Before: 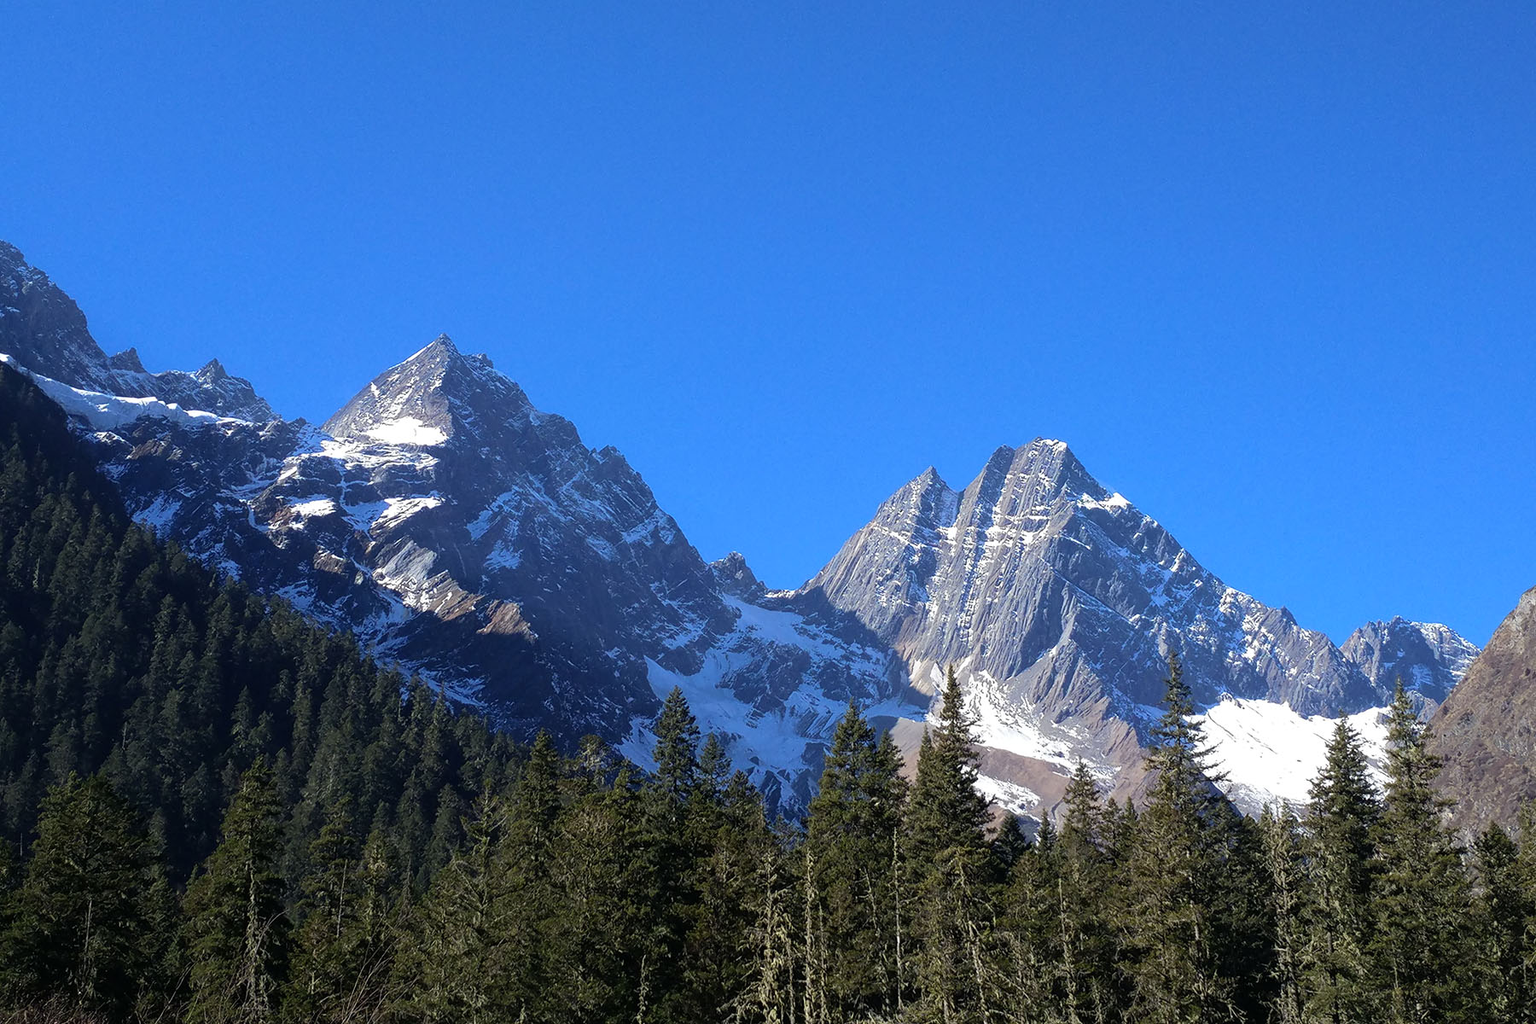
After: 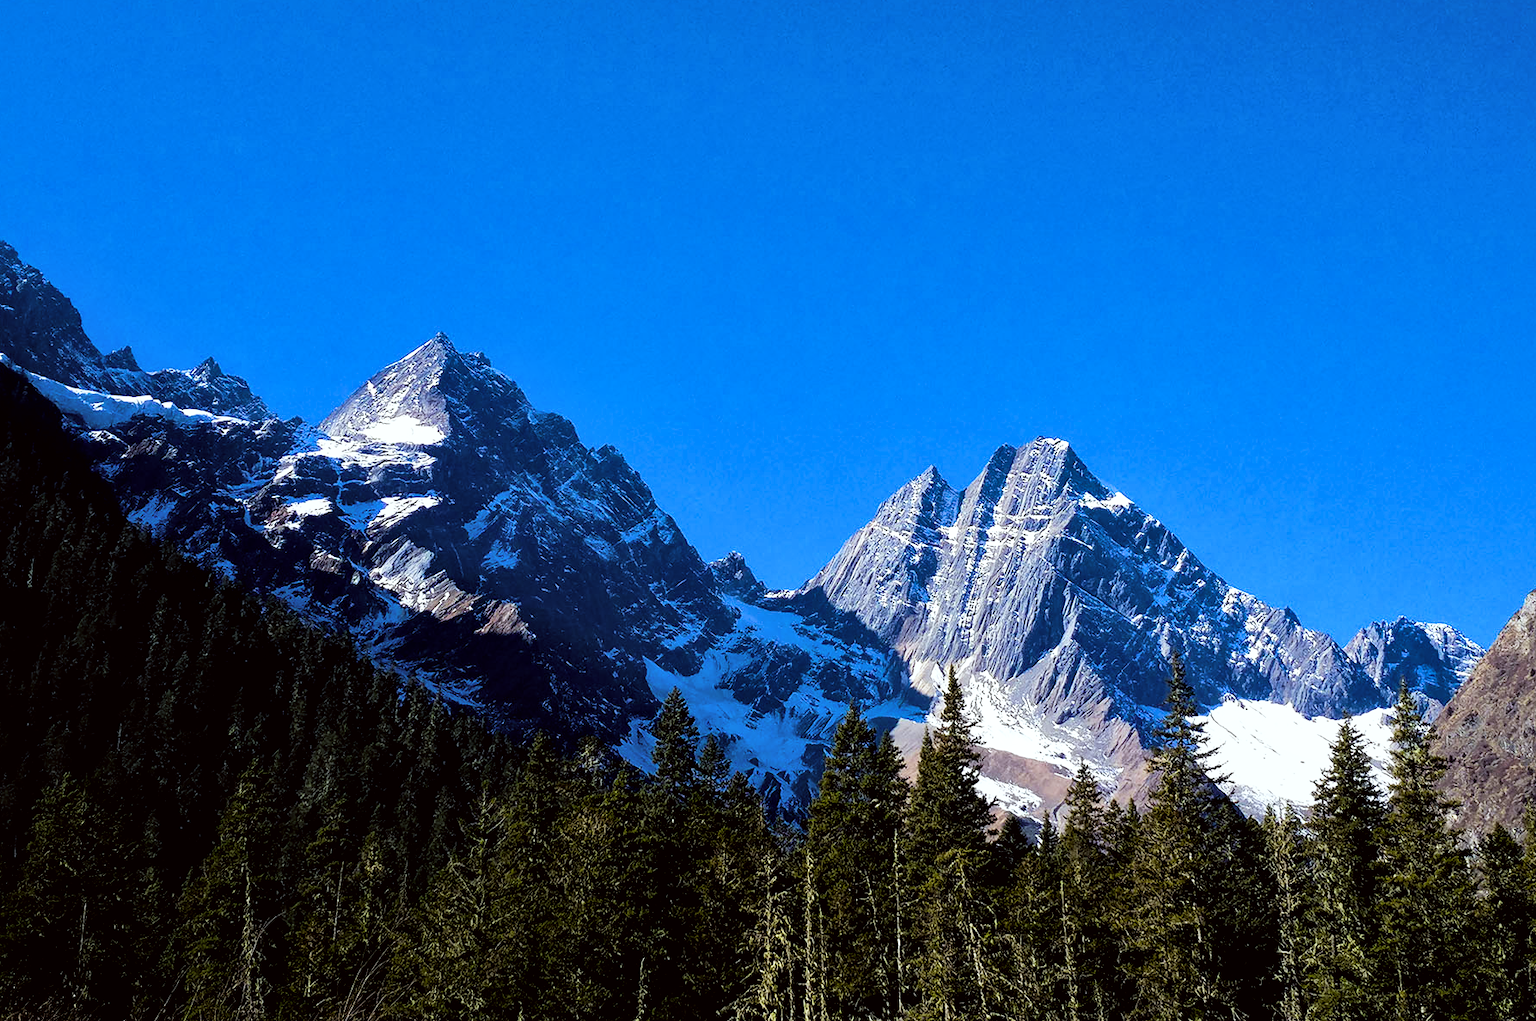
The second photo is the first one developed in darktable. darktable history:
crop: left 0.434%, top 0.485%, right 0.244%, bottom 0.386%
exposure: black level correction 0, compensate exposure bias true, compensate highlight preservation false
color balance rgb: linear chroma grading › global chroma 9%, perceptual saturation grading › global saturation 36%, perceptual saturation grading › shadows 35%, perceptual brilliance grading › global brilliance 15%, perceptual brilliance grading › shadows -35%, global vibrance 15%
color correction: highlights a* -2.73, highlights b* -2.09, shadows a* 2.41, shadows b* 2.73
filmic rgb: black relative exposure -5 EV, white relative exposure 3.2 EV, hardness 3.42, contrast 1.2, highlights saturation mix -50%
local contrast: mode bilateral grid, contrast 20, coarseness 50, detail 130%, midtone range 0.2
